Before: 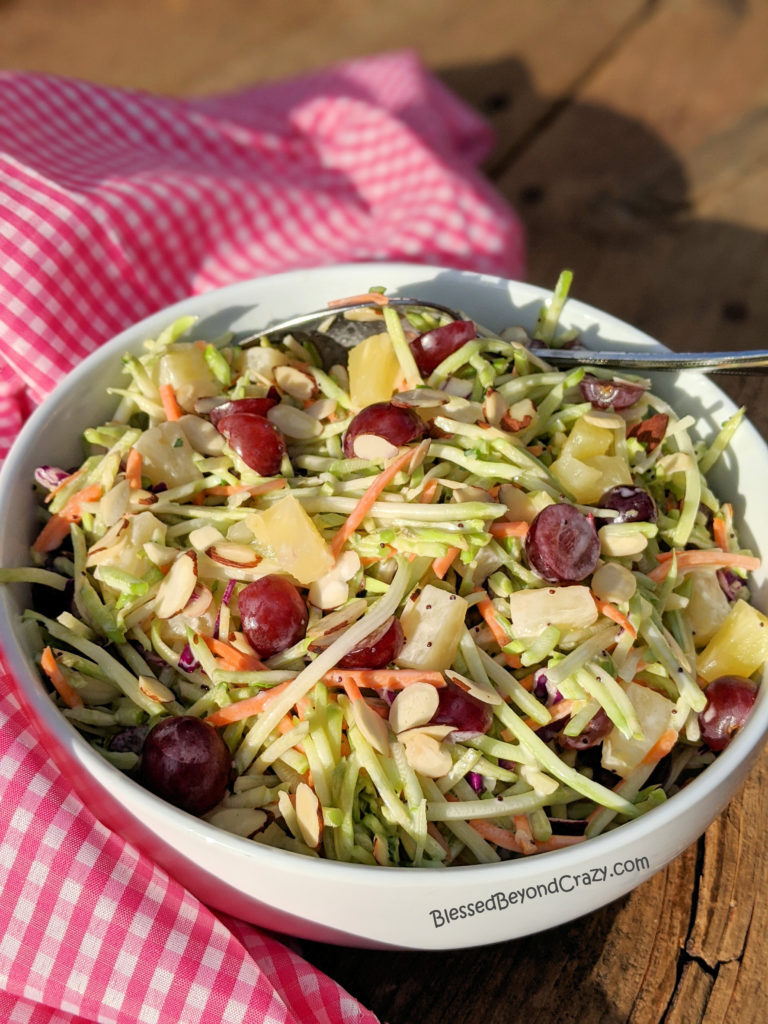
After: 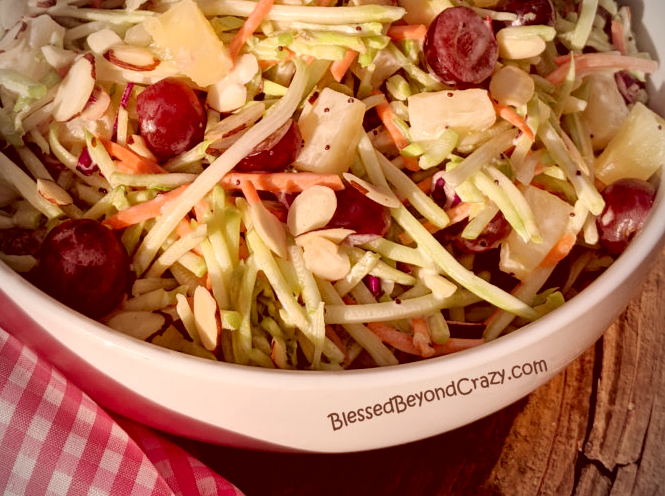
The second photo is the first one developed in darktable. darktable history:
crop and rotate: left 13.281%, top 48.609%, bottom 2.88%
color correction: highlights a* 9.33, highlights b* 8.94, shadows a* 39.98, shadows b* 39.52, saturation 0.78
vignetting: fall-off radius 45.79%
